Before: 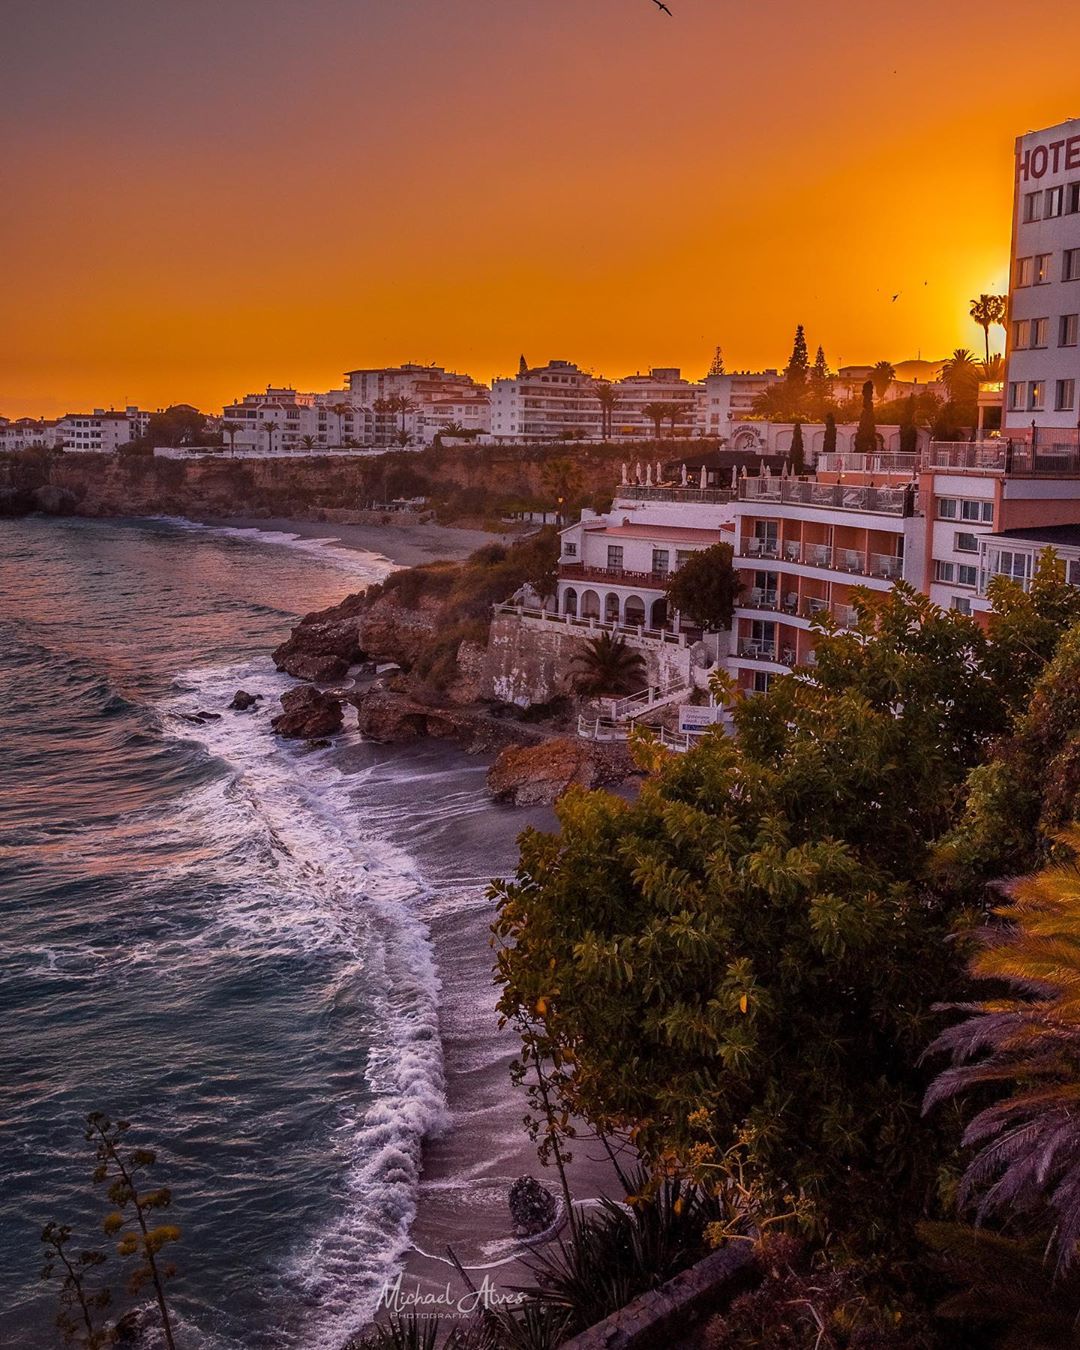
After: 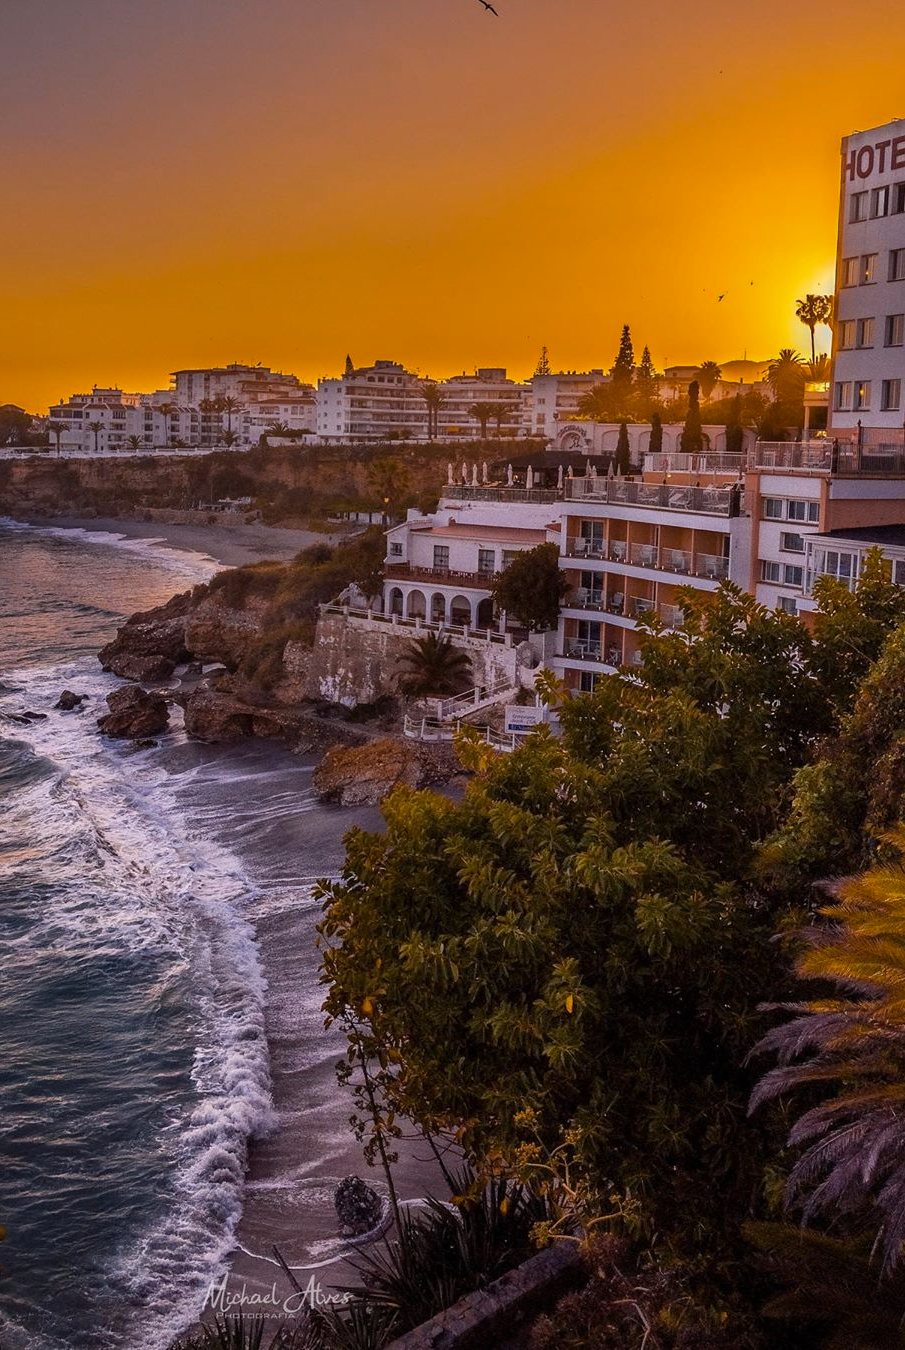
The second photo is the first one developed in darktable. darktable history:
crop: left 16.145%
color contrast: green-magenta contrast 0.8, blue-yellow contrast 1.1, unbound 0
